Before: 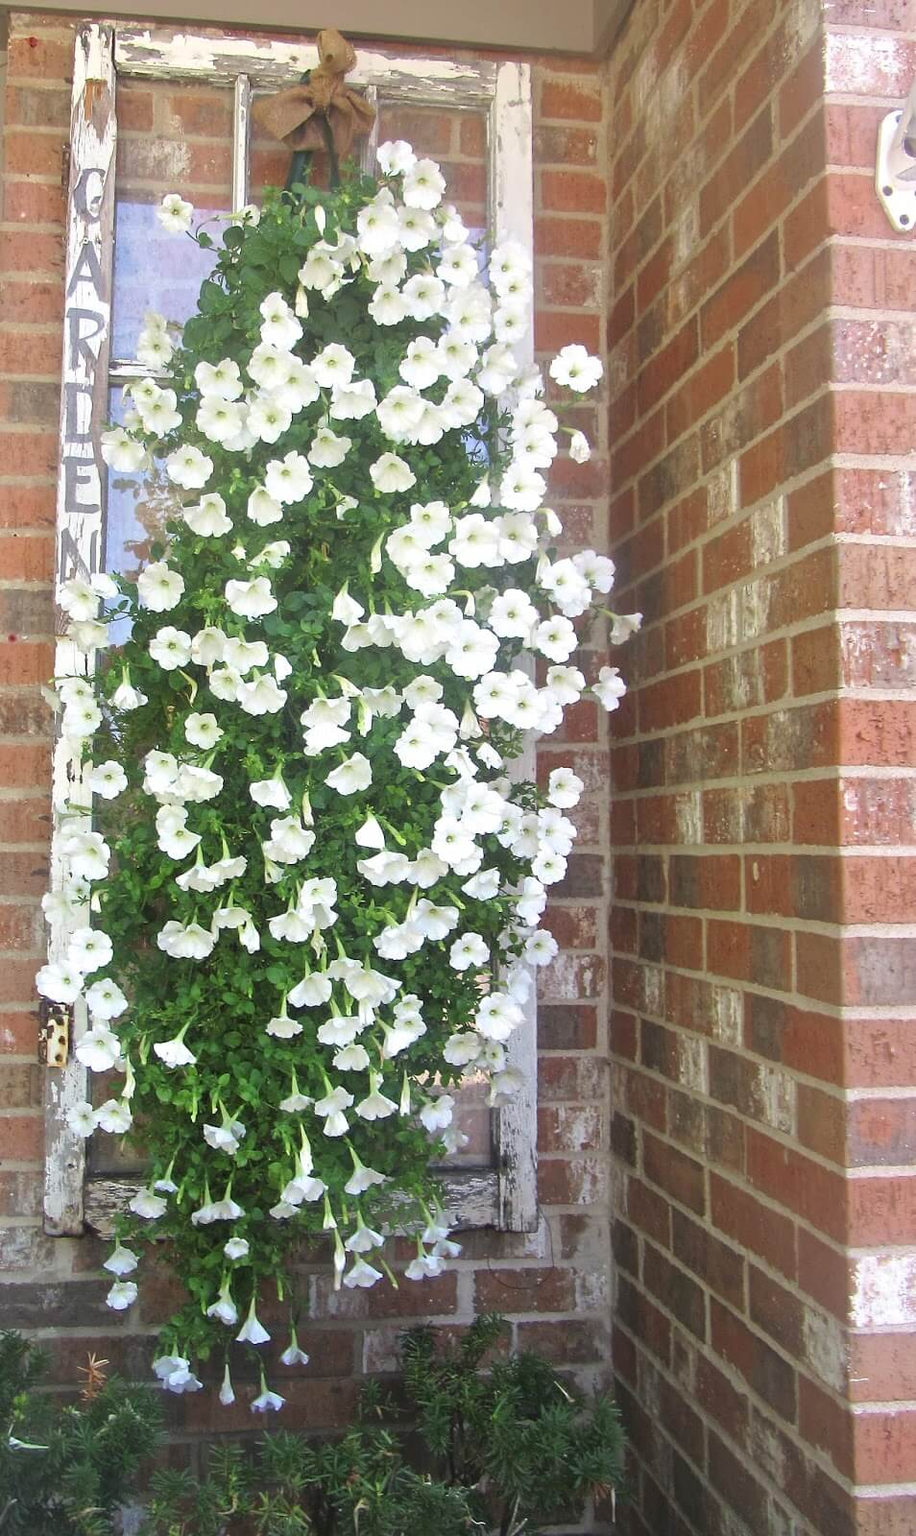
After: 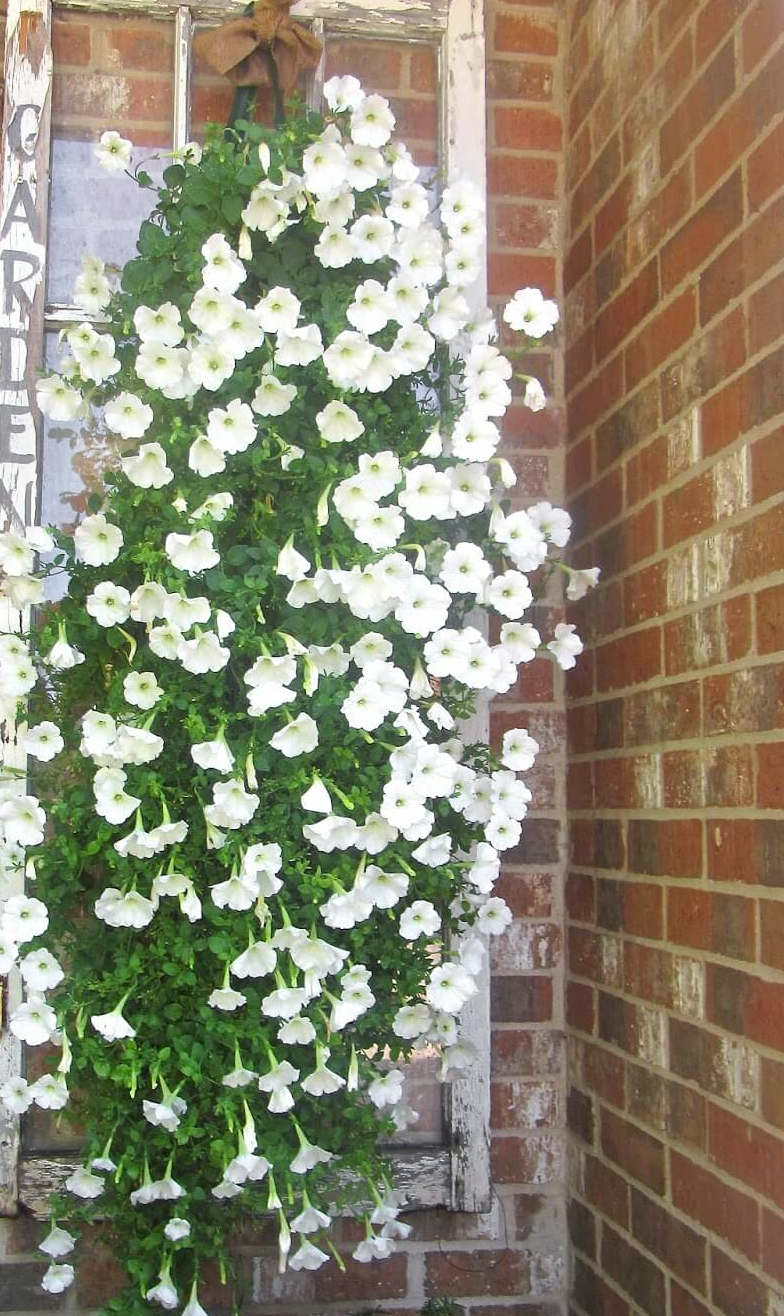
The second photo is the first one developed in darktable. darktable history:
color zones: curves: ch1 [(0.25, 0.61) (0.75, 0.248)]
crop and rotate: left 7.233%, top 4.482%, right 10.586%, bottom 13.254%
